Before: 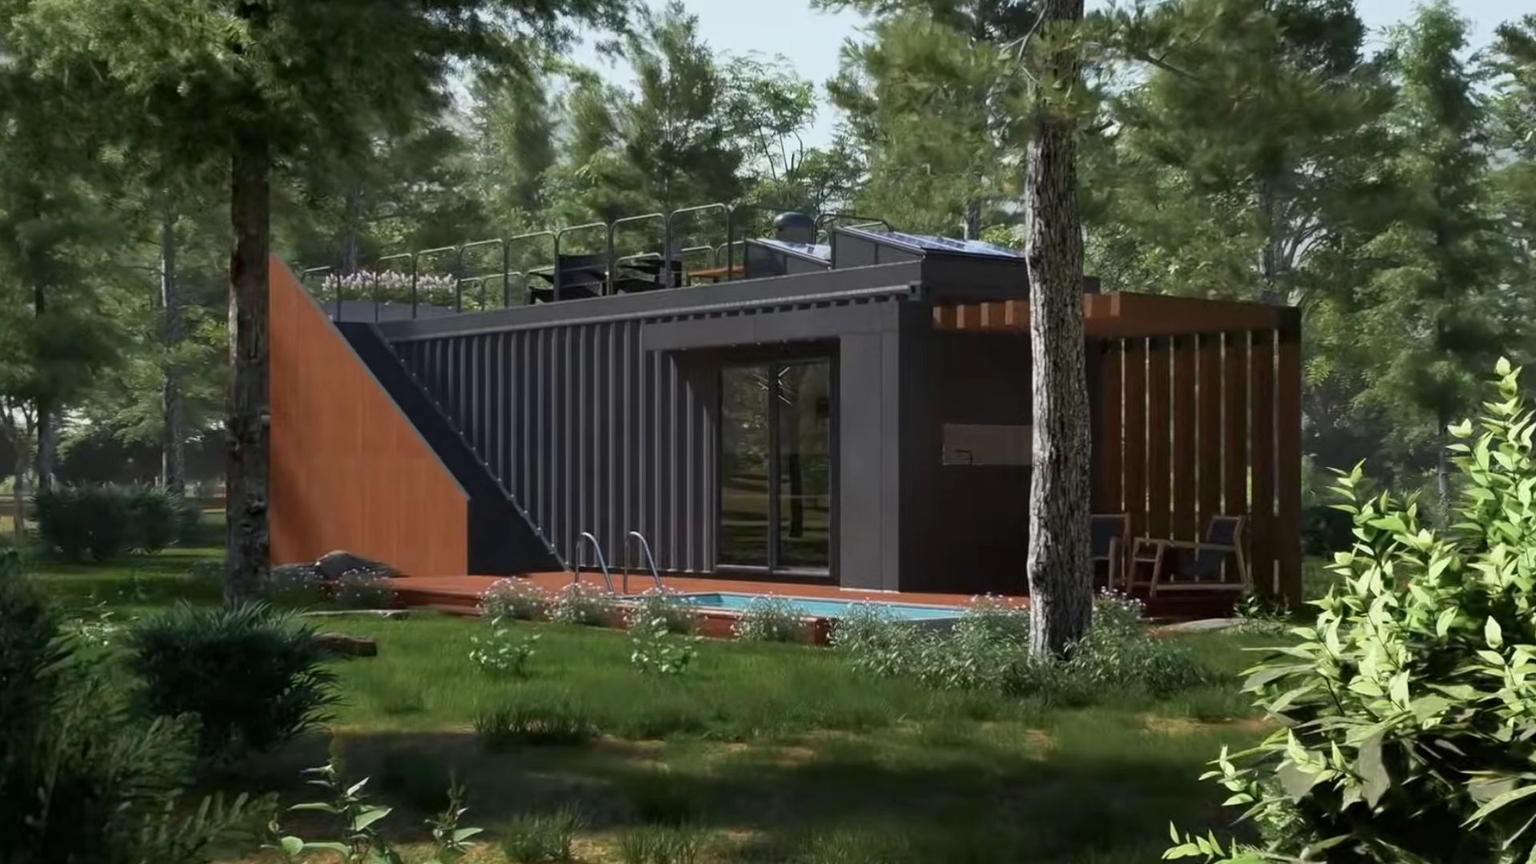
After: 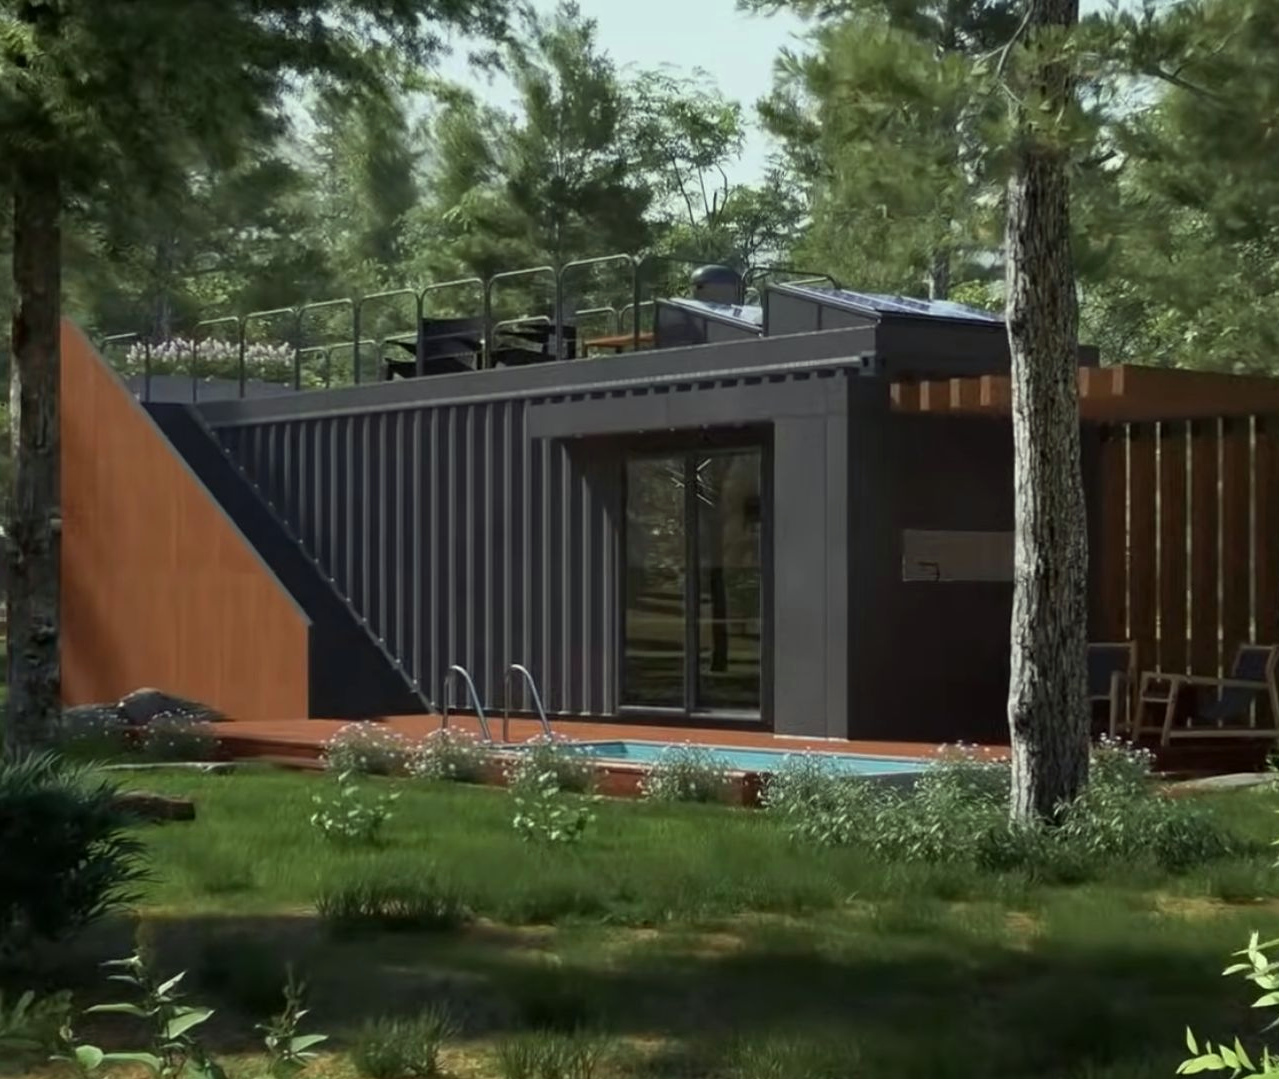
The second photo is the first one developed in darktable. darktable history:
crop and rotate: left 14.387%, right 18.975%
exposure: compensate exposure bias true, compensate highlight preservation false
color correction: highlights a* -4.75, highlights b* 5.04, saturation 0.952
